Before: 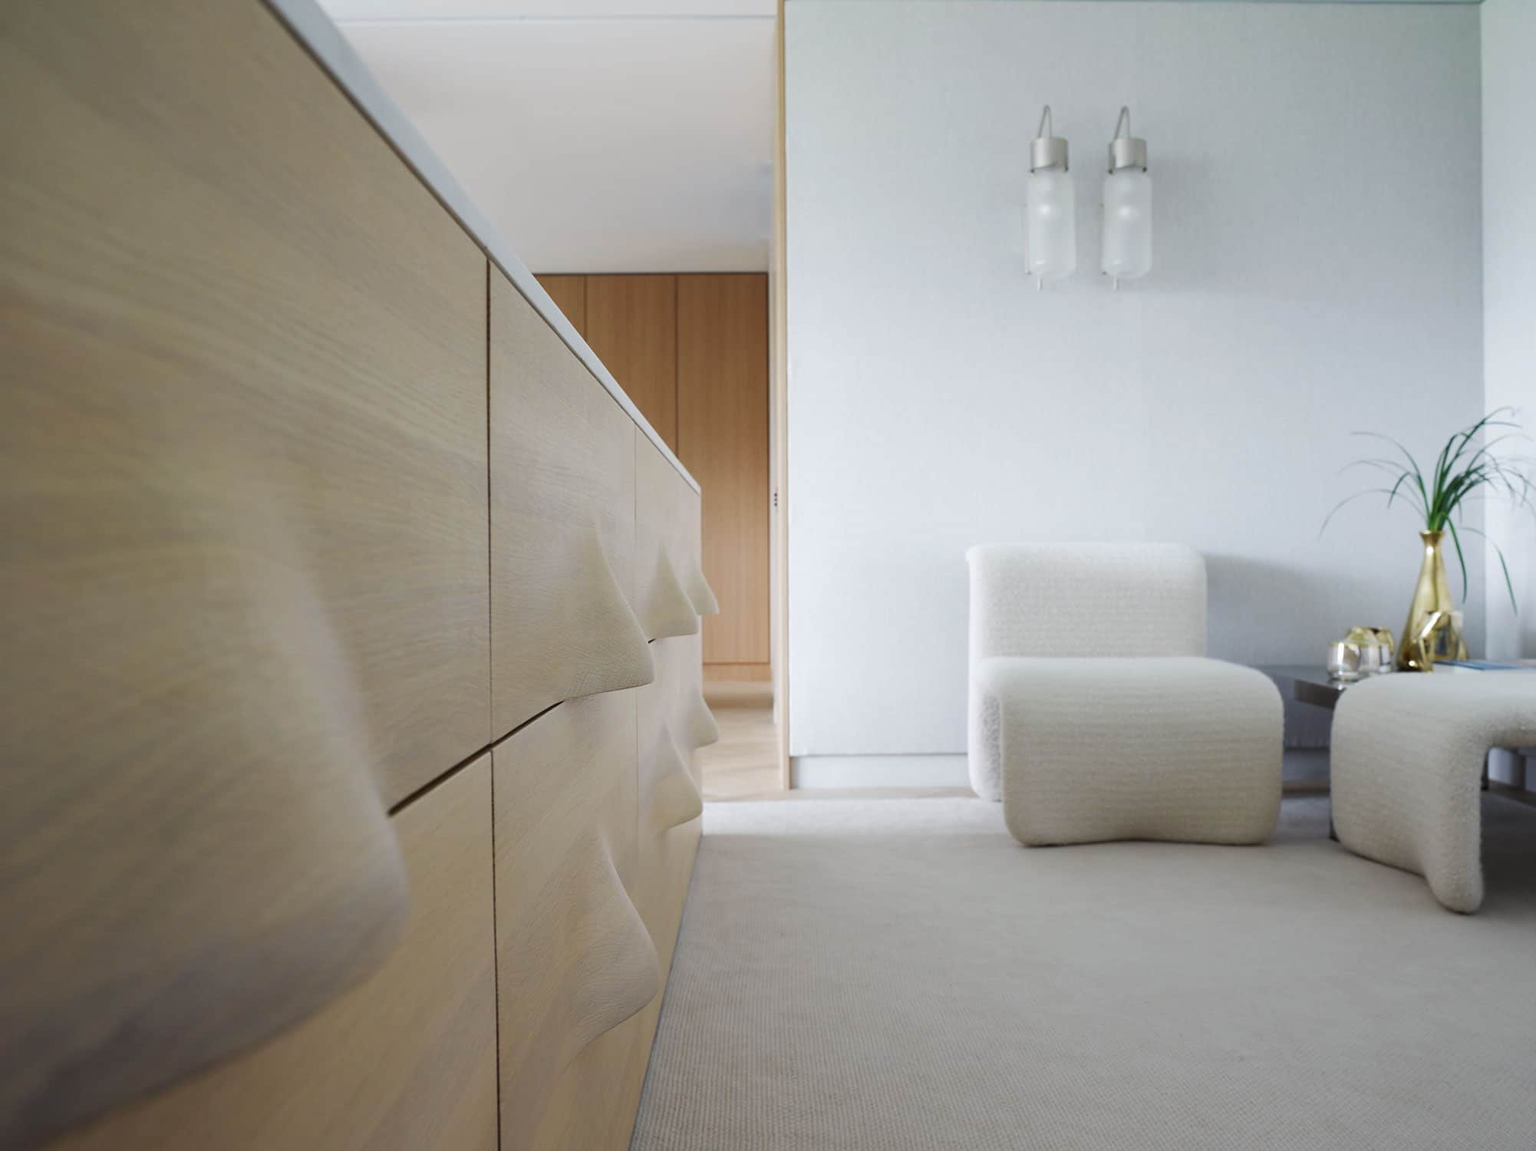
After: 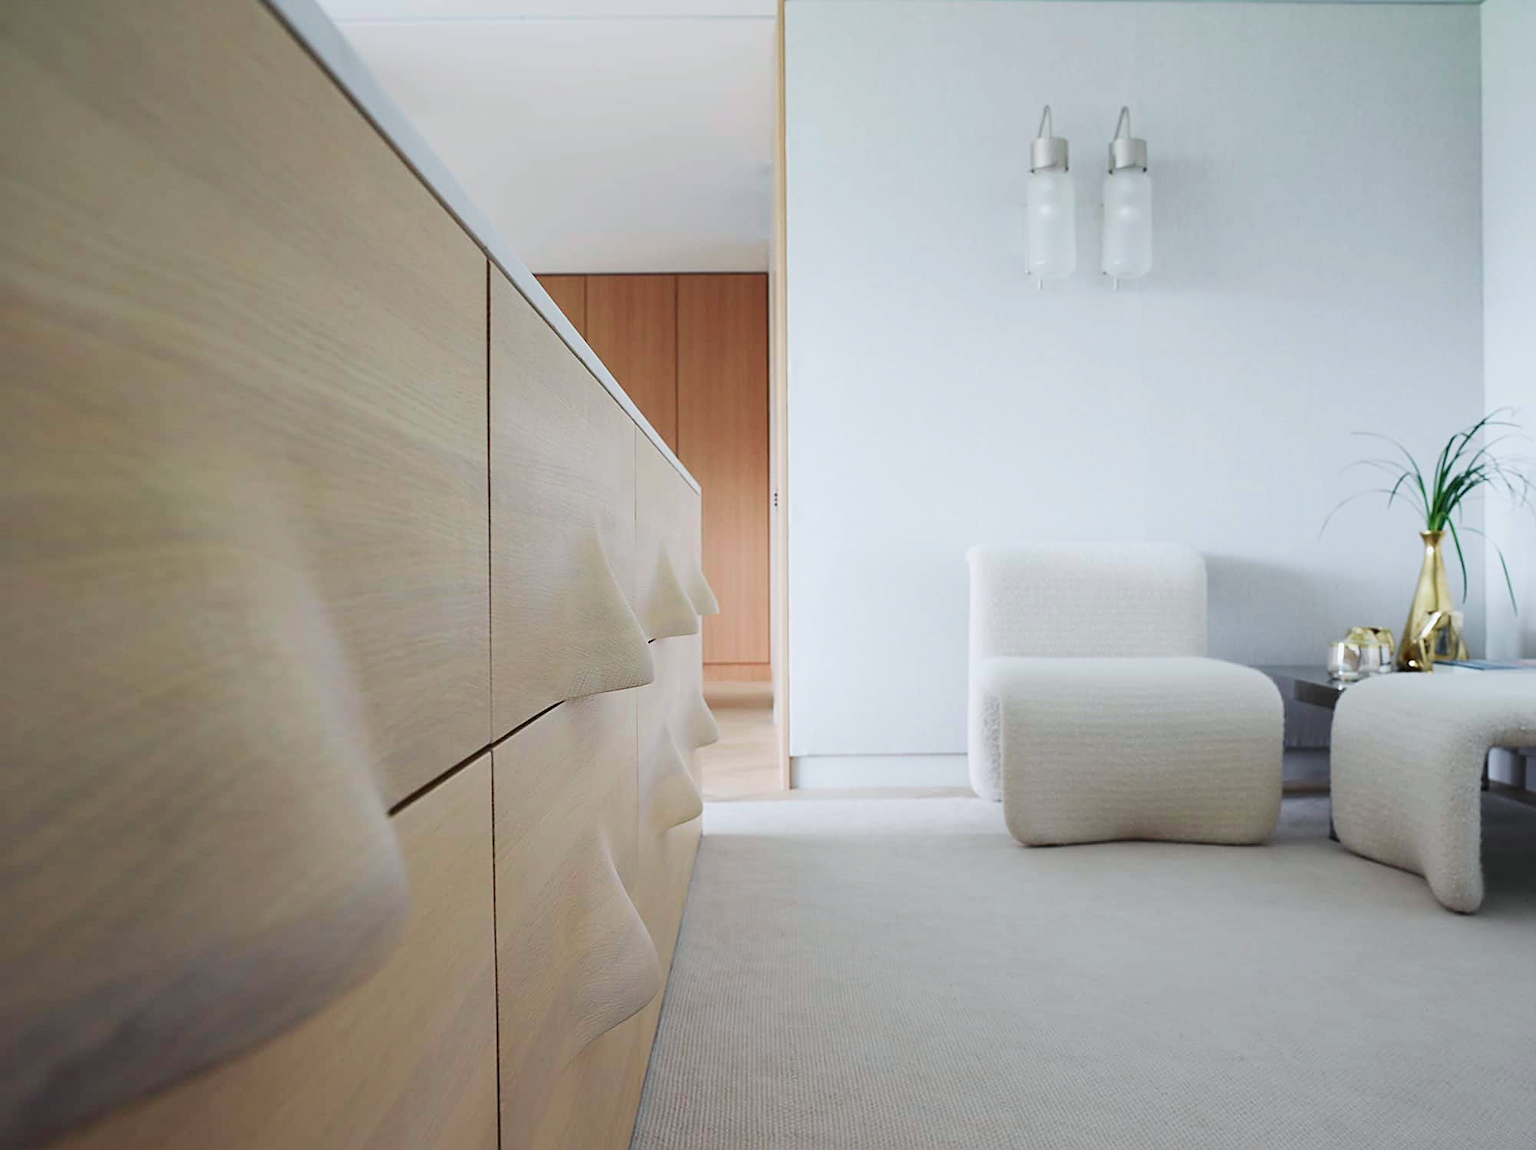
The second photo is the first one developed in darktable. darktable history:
sharpen: on, module defaults
tone curve: curves: ch0 [(0, 0.025) (0.15, 0.143) (0.452, 0.486) (0.751, 0.788) (1, 0.961)]; ch1 [(0, 0) (0.416, 0.4) (0.476, 0.469) (0.497, 0.494) (0.546, 0.571) (0.566, 0.607) (0.62, 0.657) (1, 1)]; ch2 [(0, 0) (0.386, 0.397) (0.505, 0.498) (0.547, 0.546) (0.579, 0.58) (1, 1)], color space Lab, independent channels, preserve colors none
